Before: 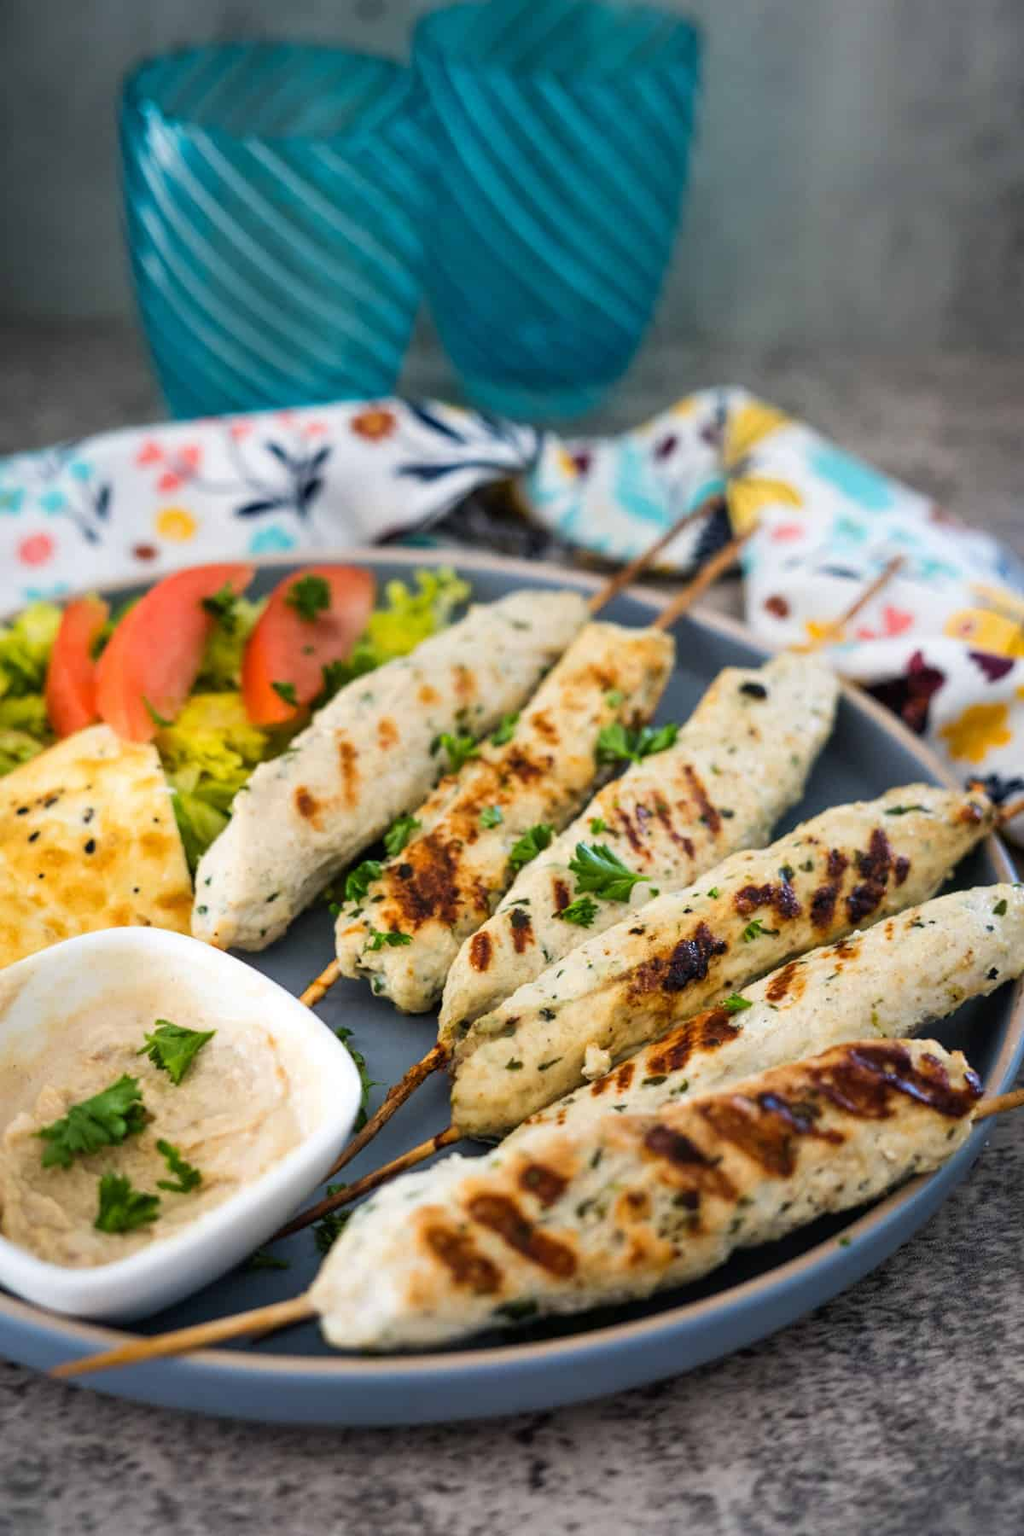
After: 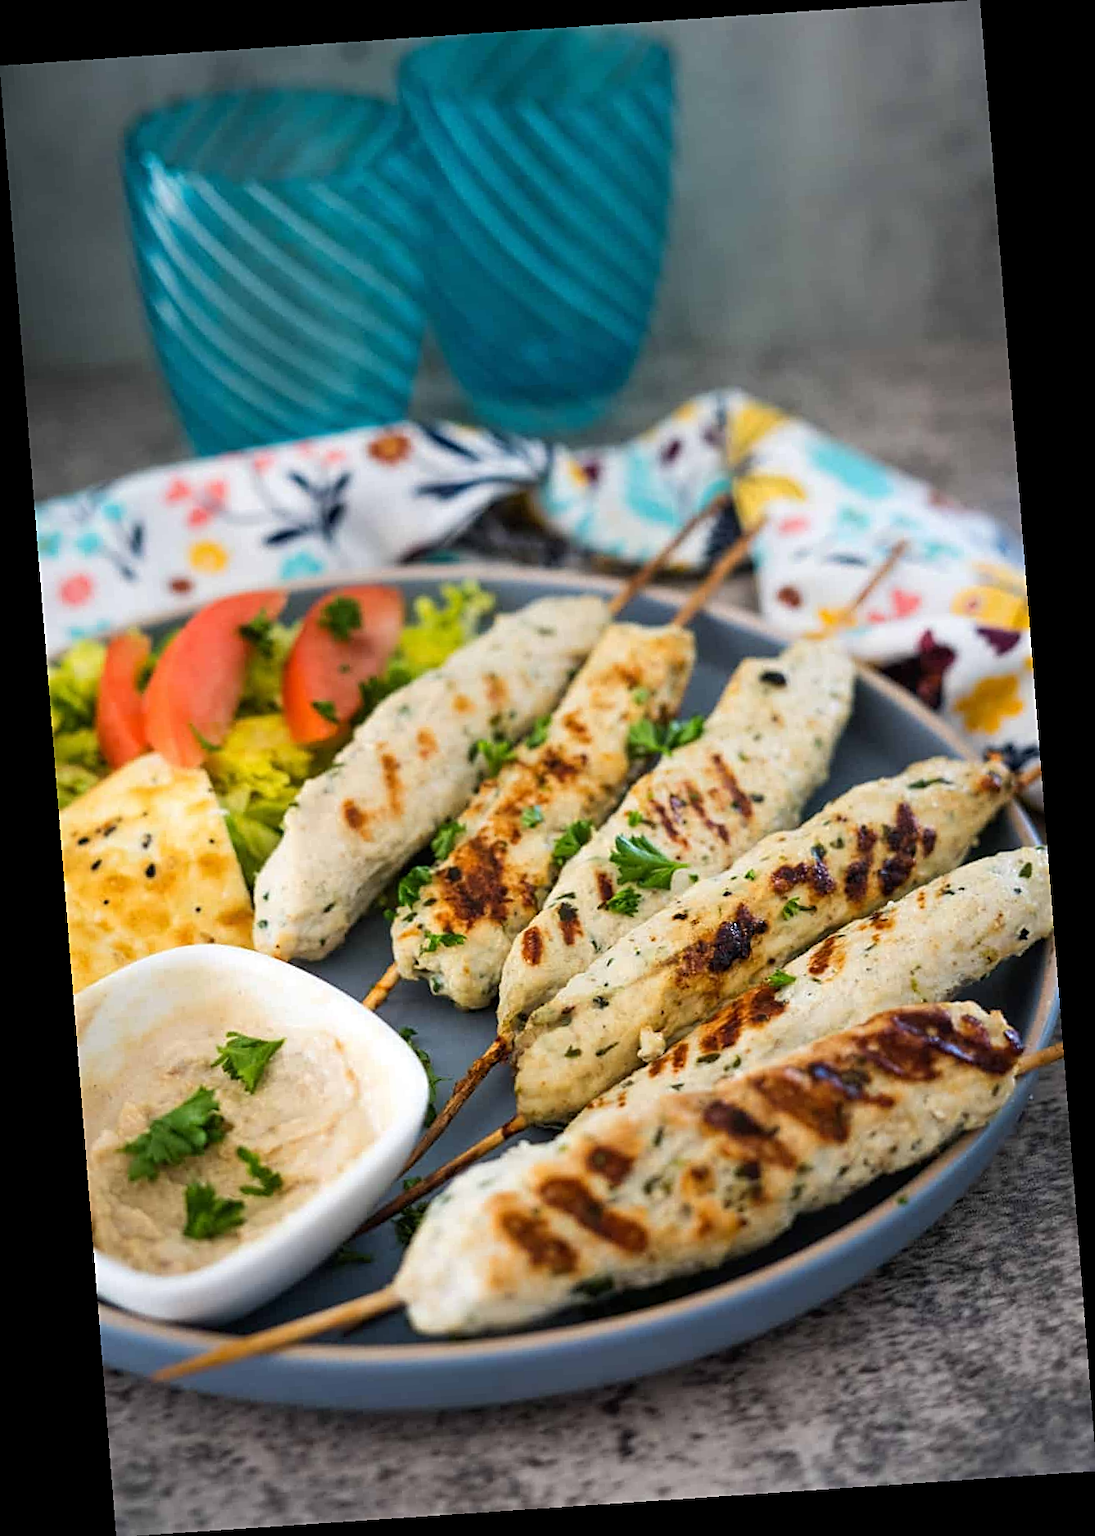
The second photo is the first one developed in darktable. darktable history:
rotate and perspective: rotation -4.2°, shear 0.006, automatic cropping off
sharpen: on, module defaults
